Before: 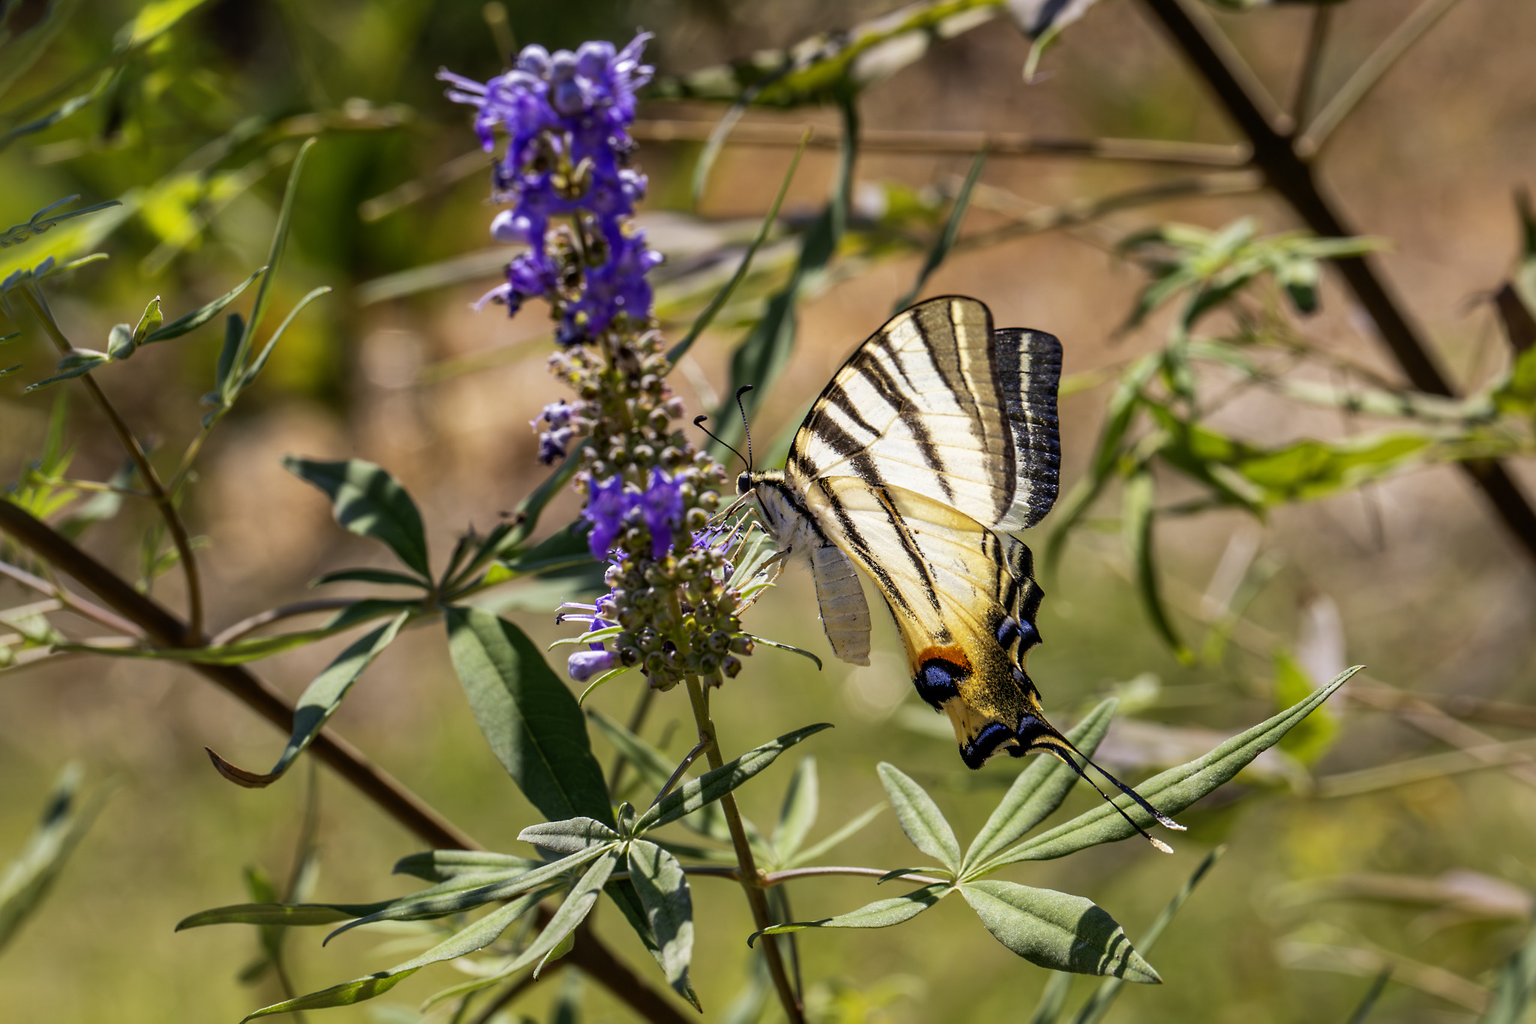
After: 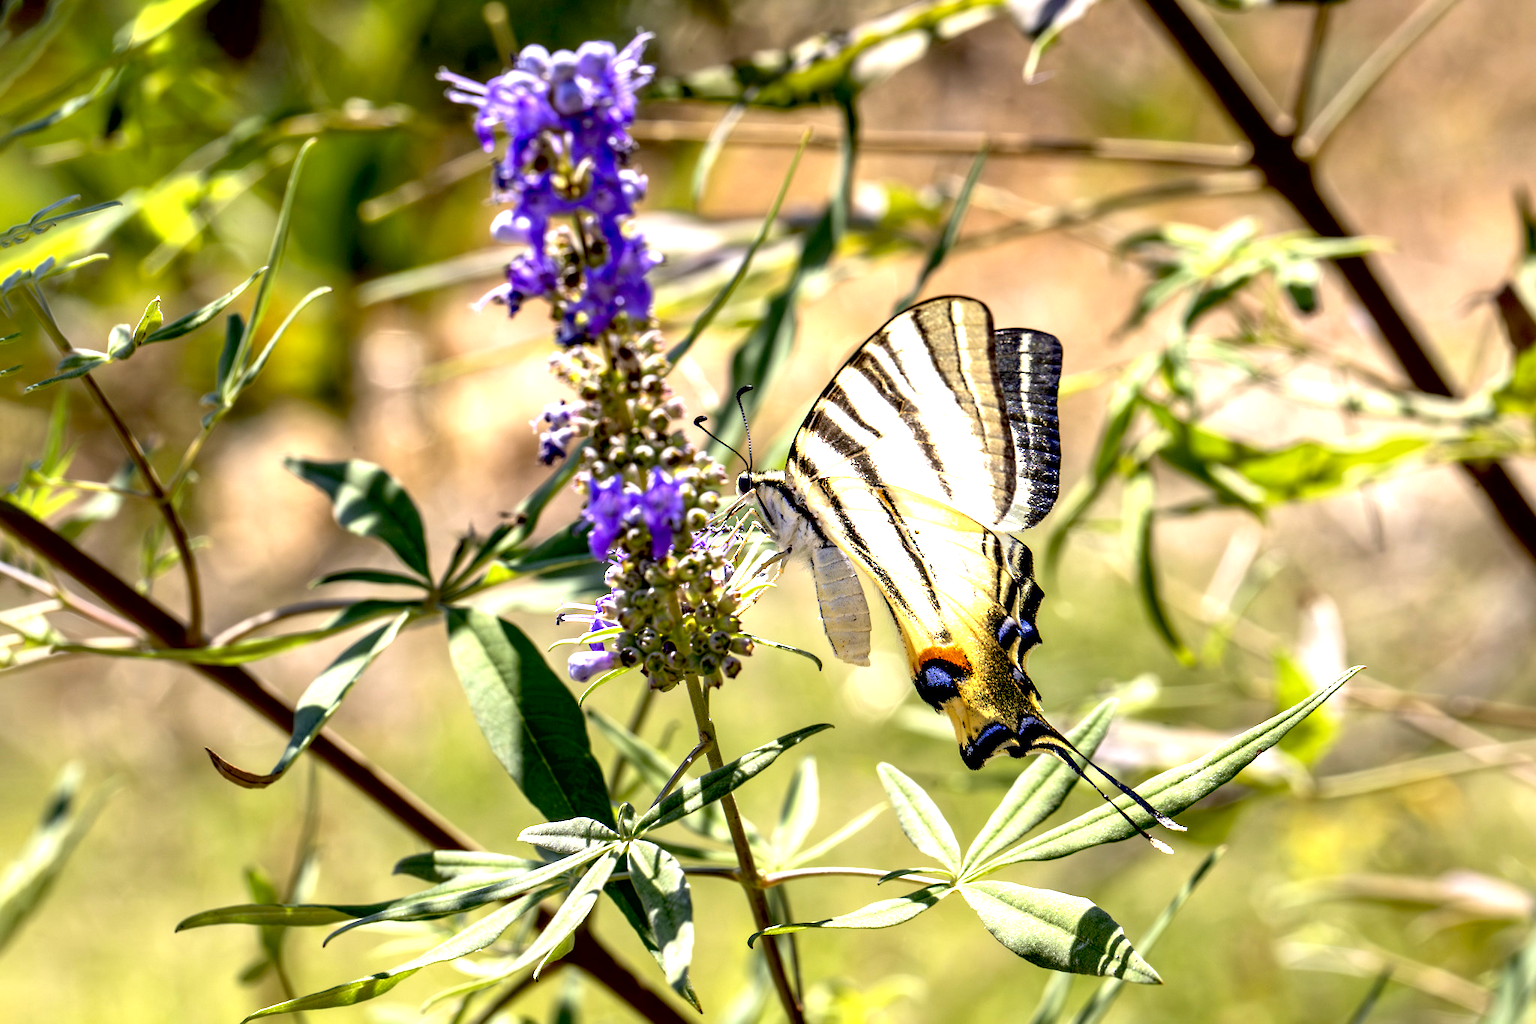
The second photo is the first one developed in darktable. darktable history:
exposure: black level correction 0.009, exposure 1.425 EV, compensate highlight preservation false
contrast brightness saturation: saturation -0.05
